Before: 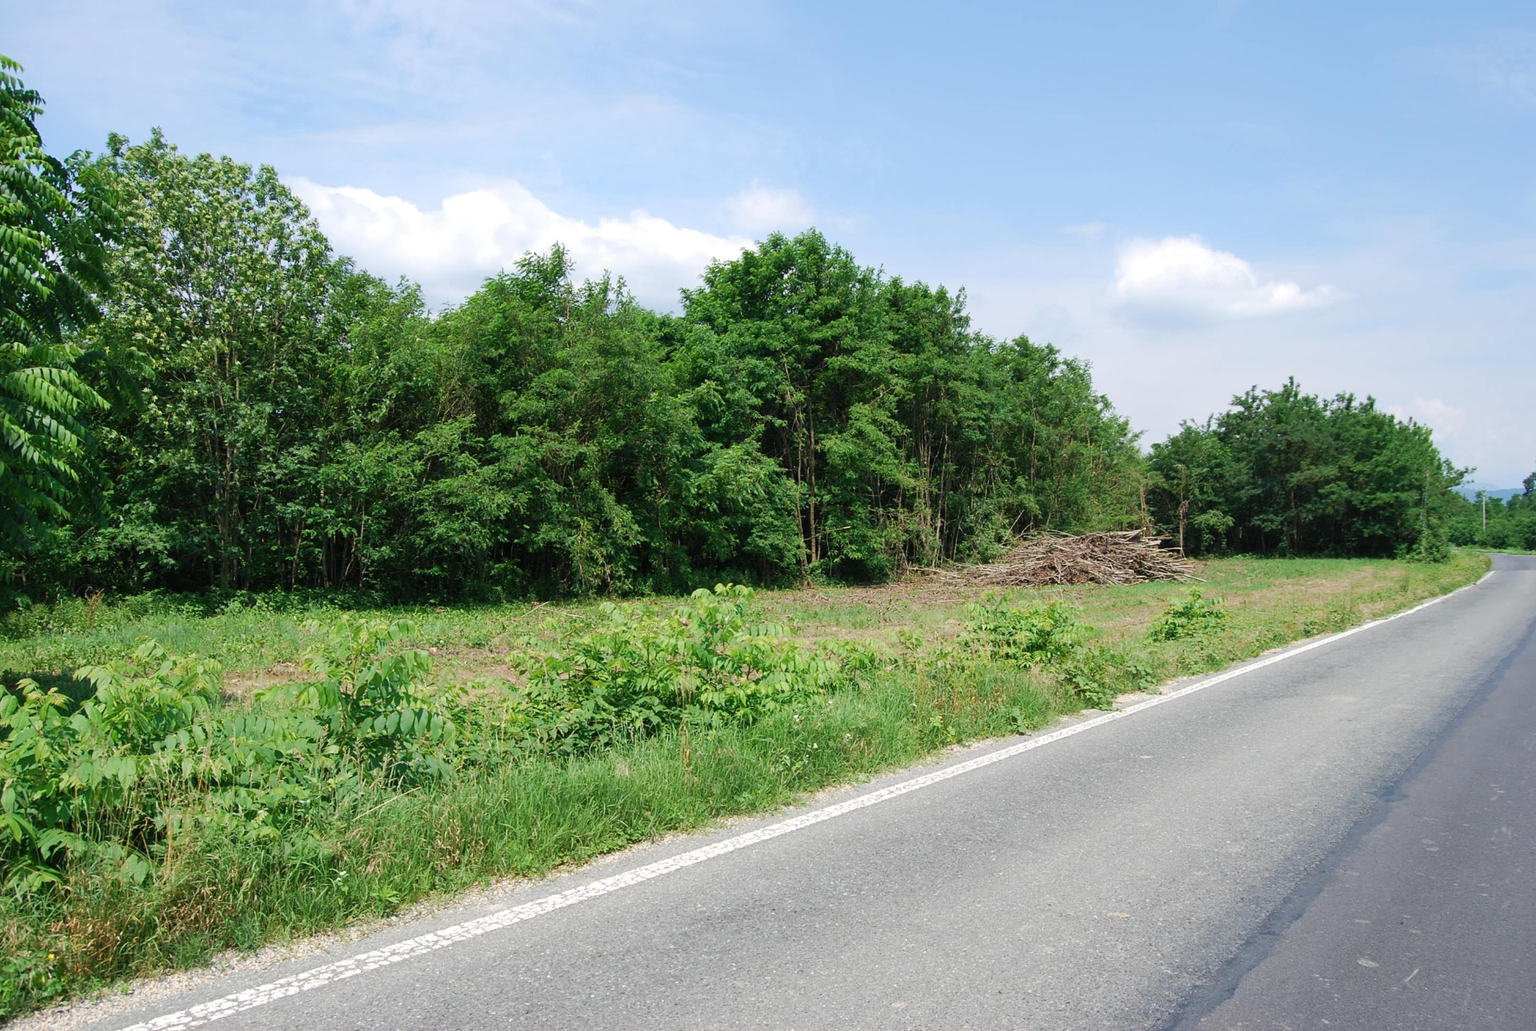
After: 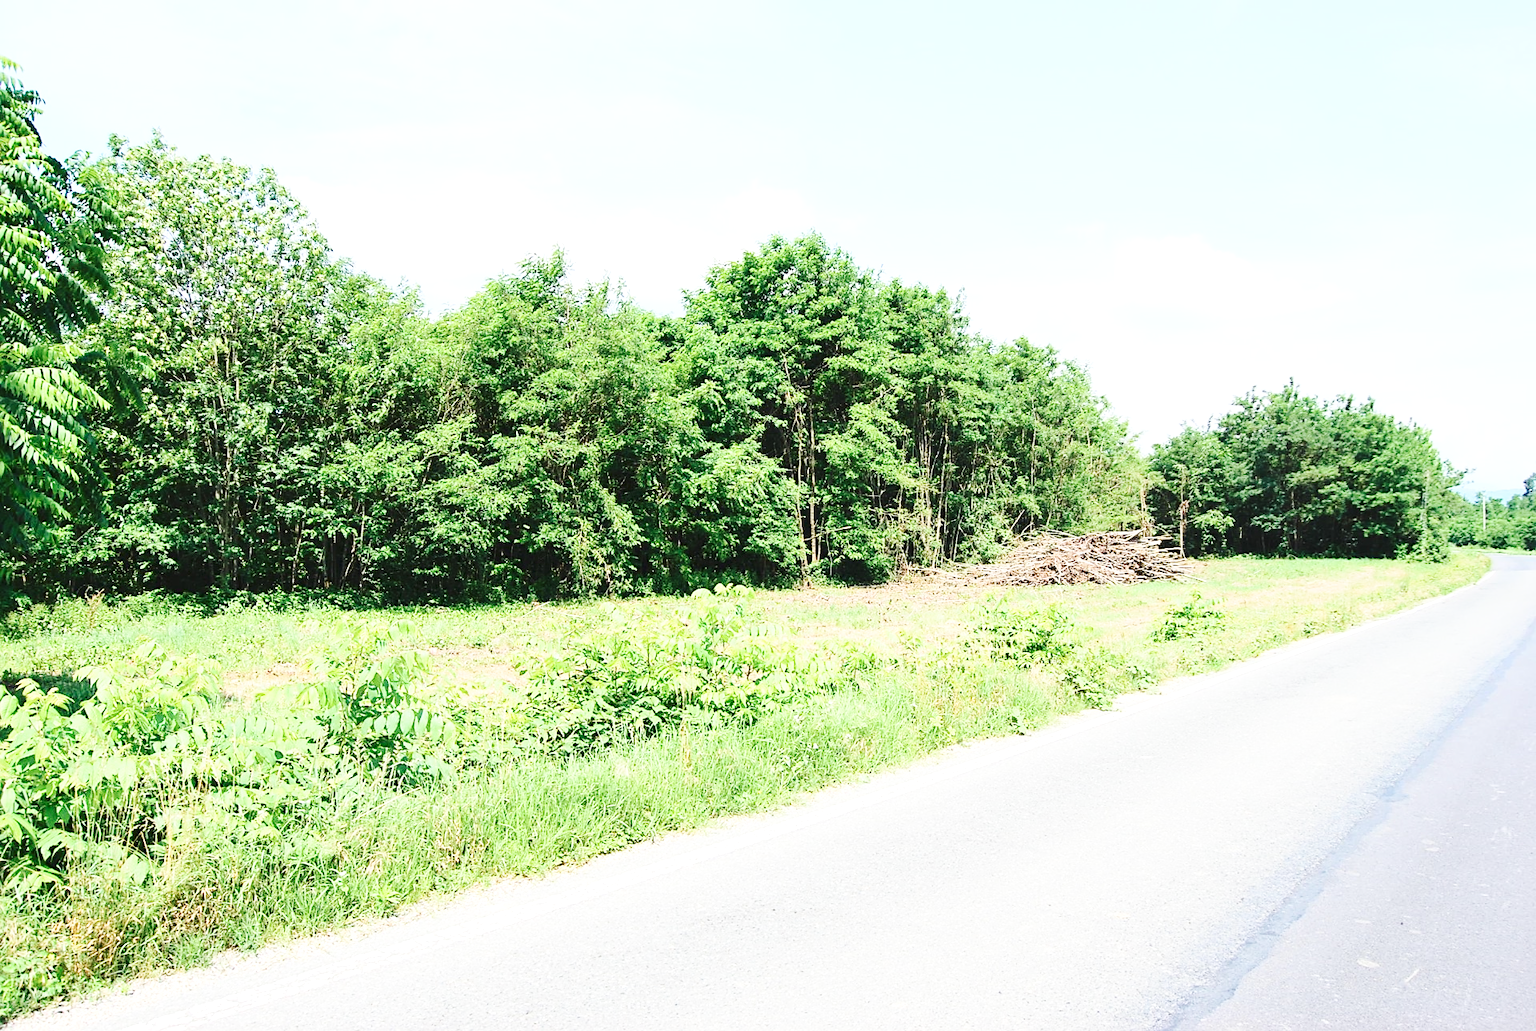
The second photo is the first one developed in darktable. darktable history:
exposure: black level correction 0, exposure 0.7 EV, compensate exposure bias true, compensate highlight preservation false
contrast brightness saturation: contrast 0.28
base curve: curves: ch0 [(0, 0.007) (0.028, 0.063) (0.121, 0.311) (0.46, 0.743) (0.859, 0.957) (1, 1)], preserve colors none
sharpen: radius 1.864, amount 0.398, threshold 1.271
